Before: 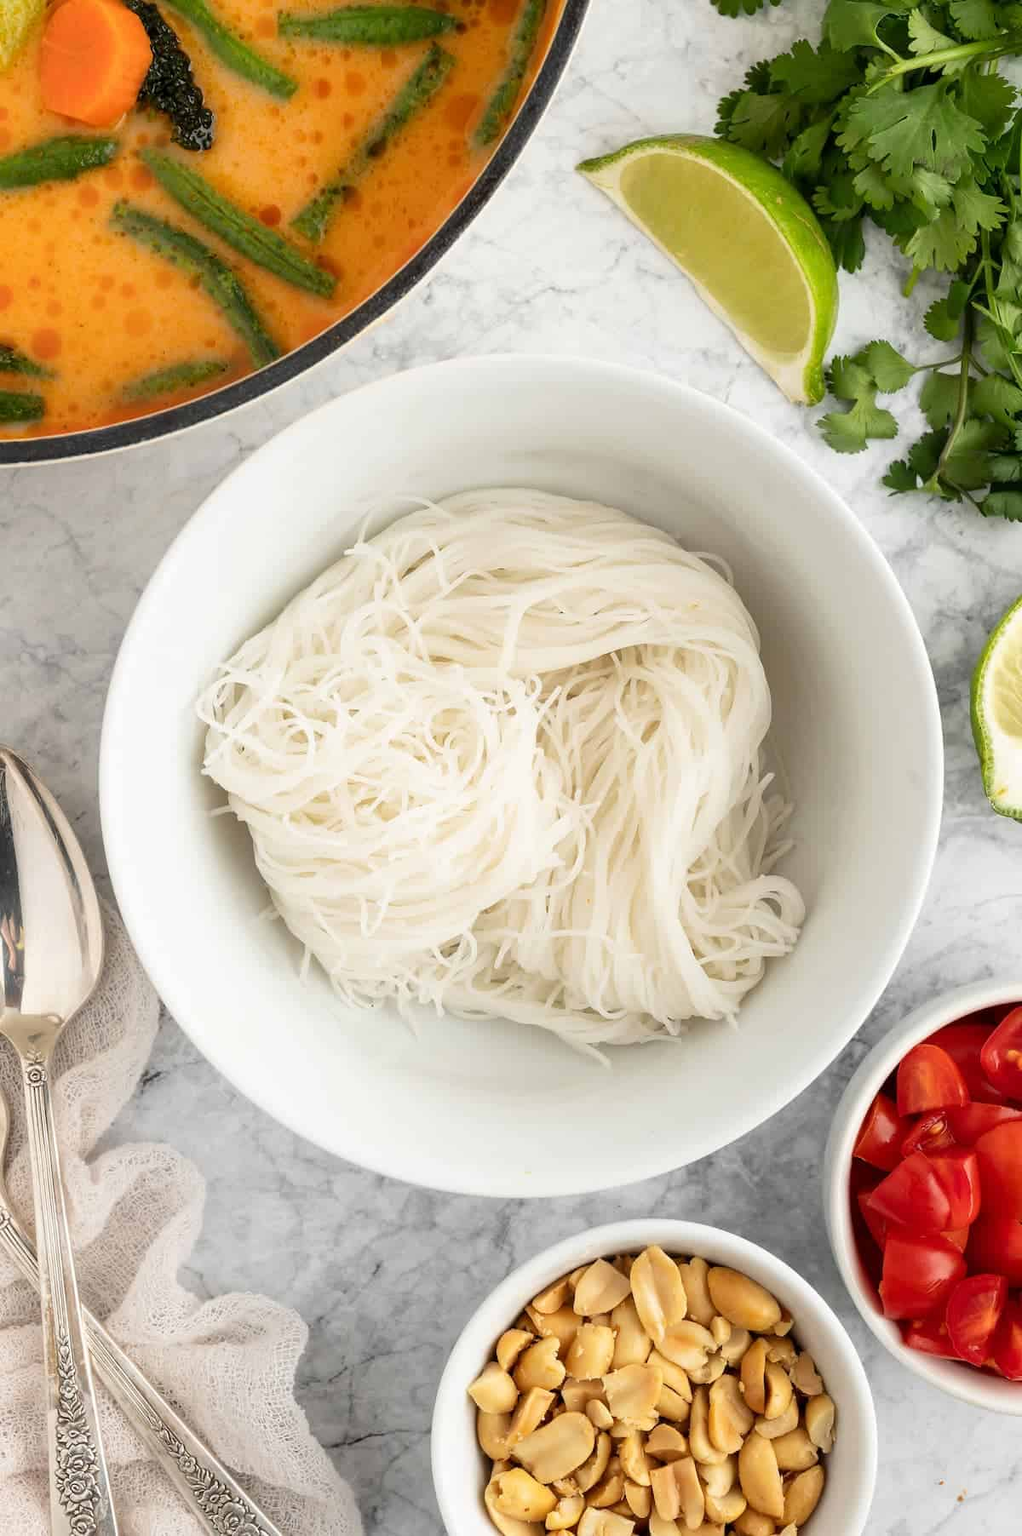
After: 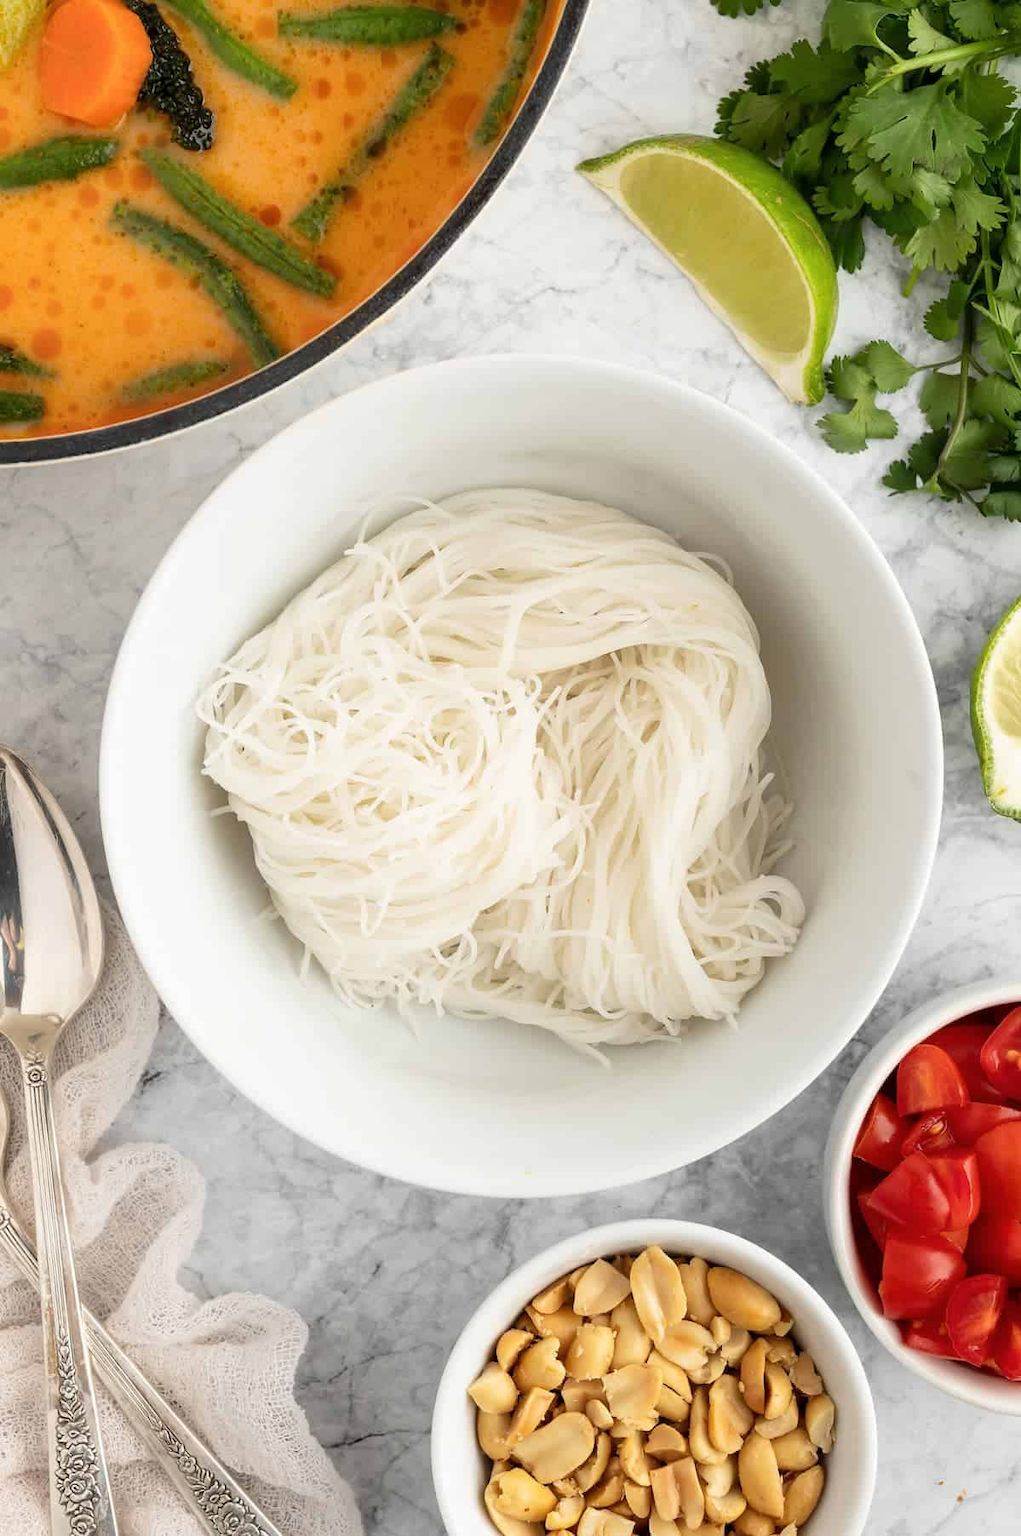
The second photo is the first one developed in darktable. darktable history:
color correction: saturation 0.98
